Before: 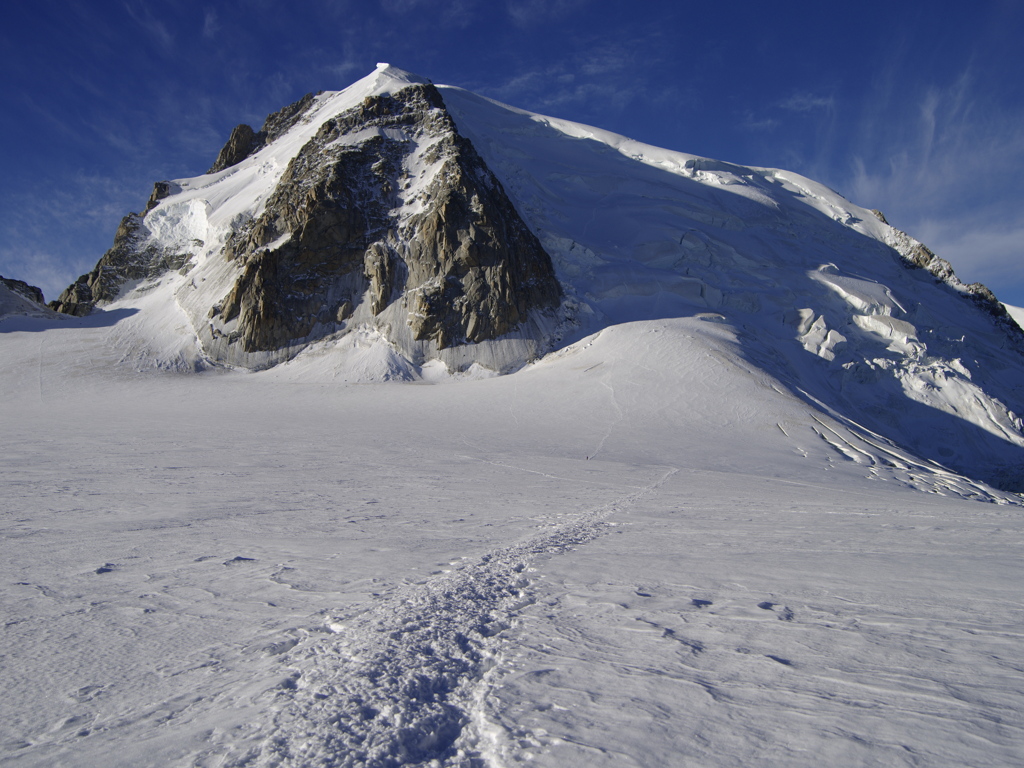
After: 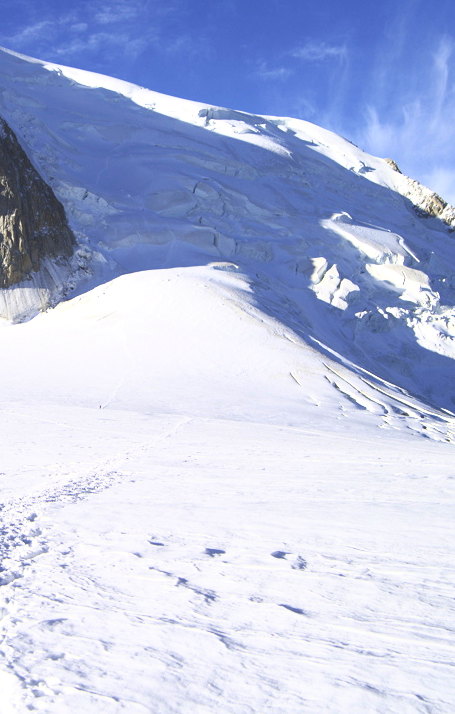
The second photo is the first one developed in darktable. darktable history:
crop: left 47.628%, top 6.643%, right 7.874%
base curve: curves: ch0 [(0, 0) (0.557, 0.834) (1, 1)]
exposure: black level correction -0.005, exposure 1.002 EV, compensate highlight preservation false
